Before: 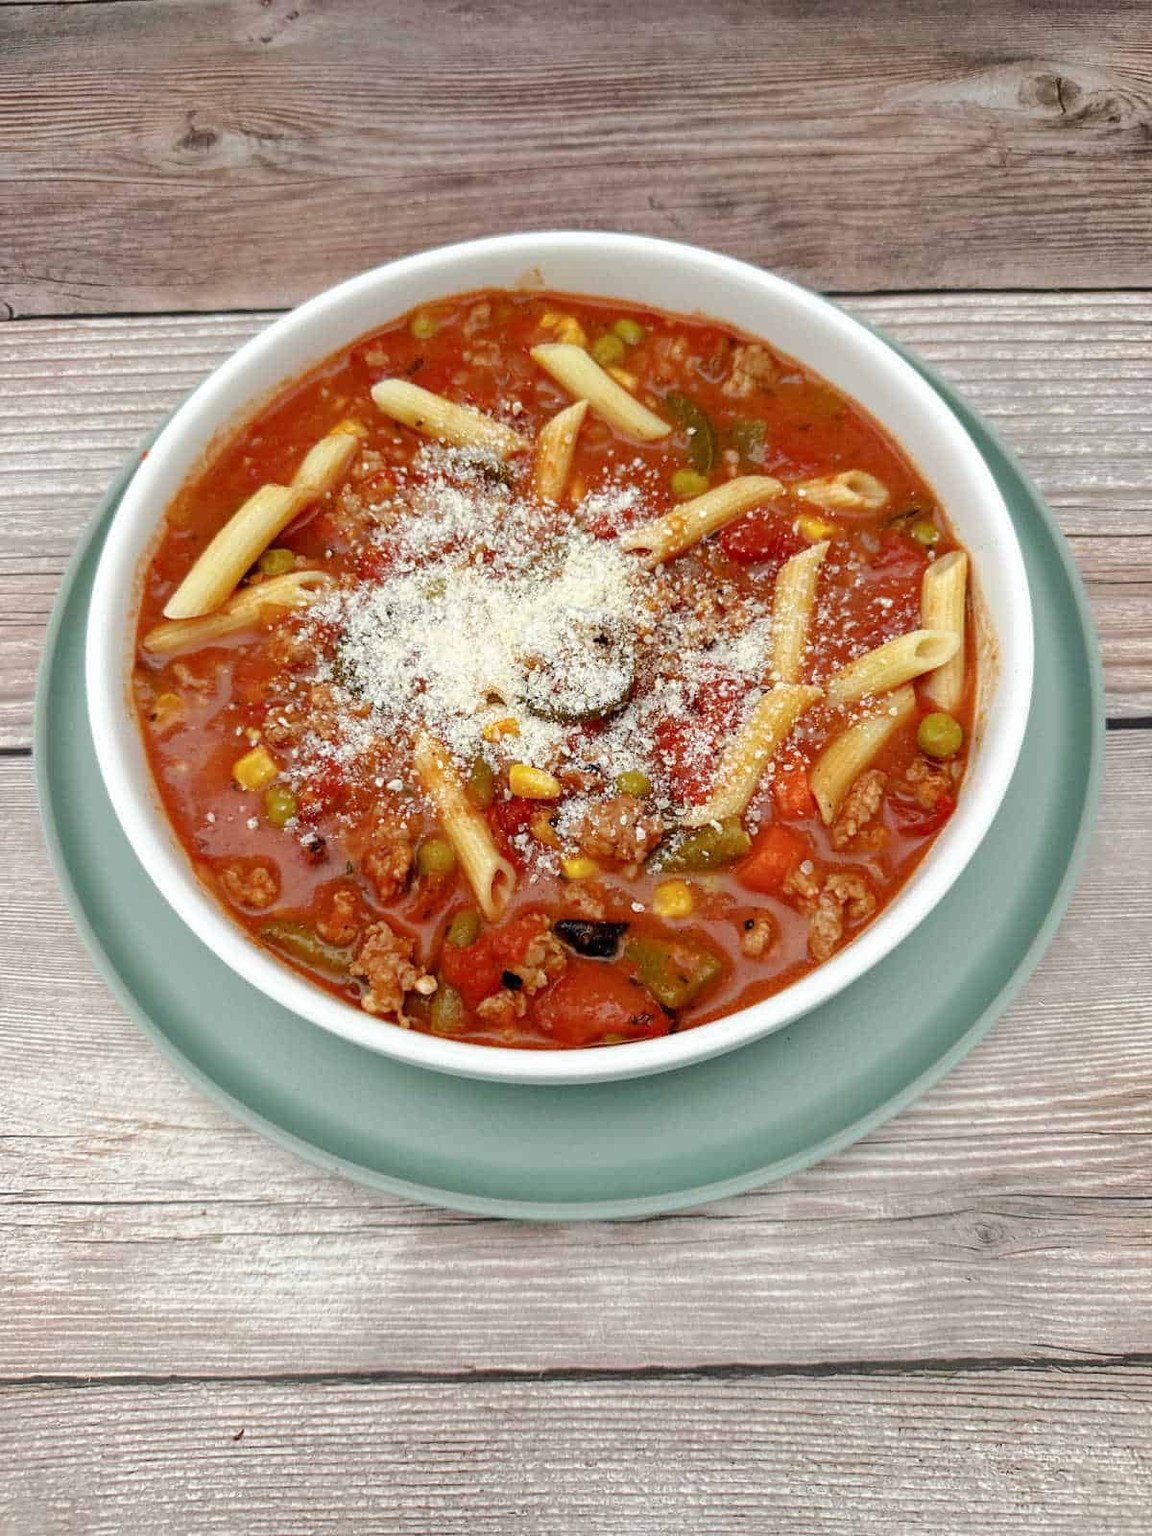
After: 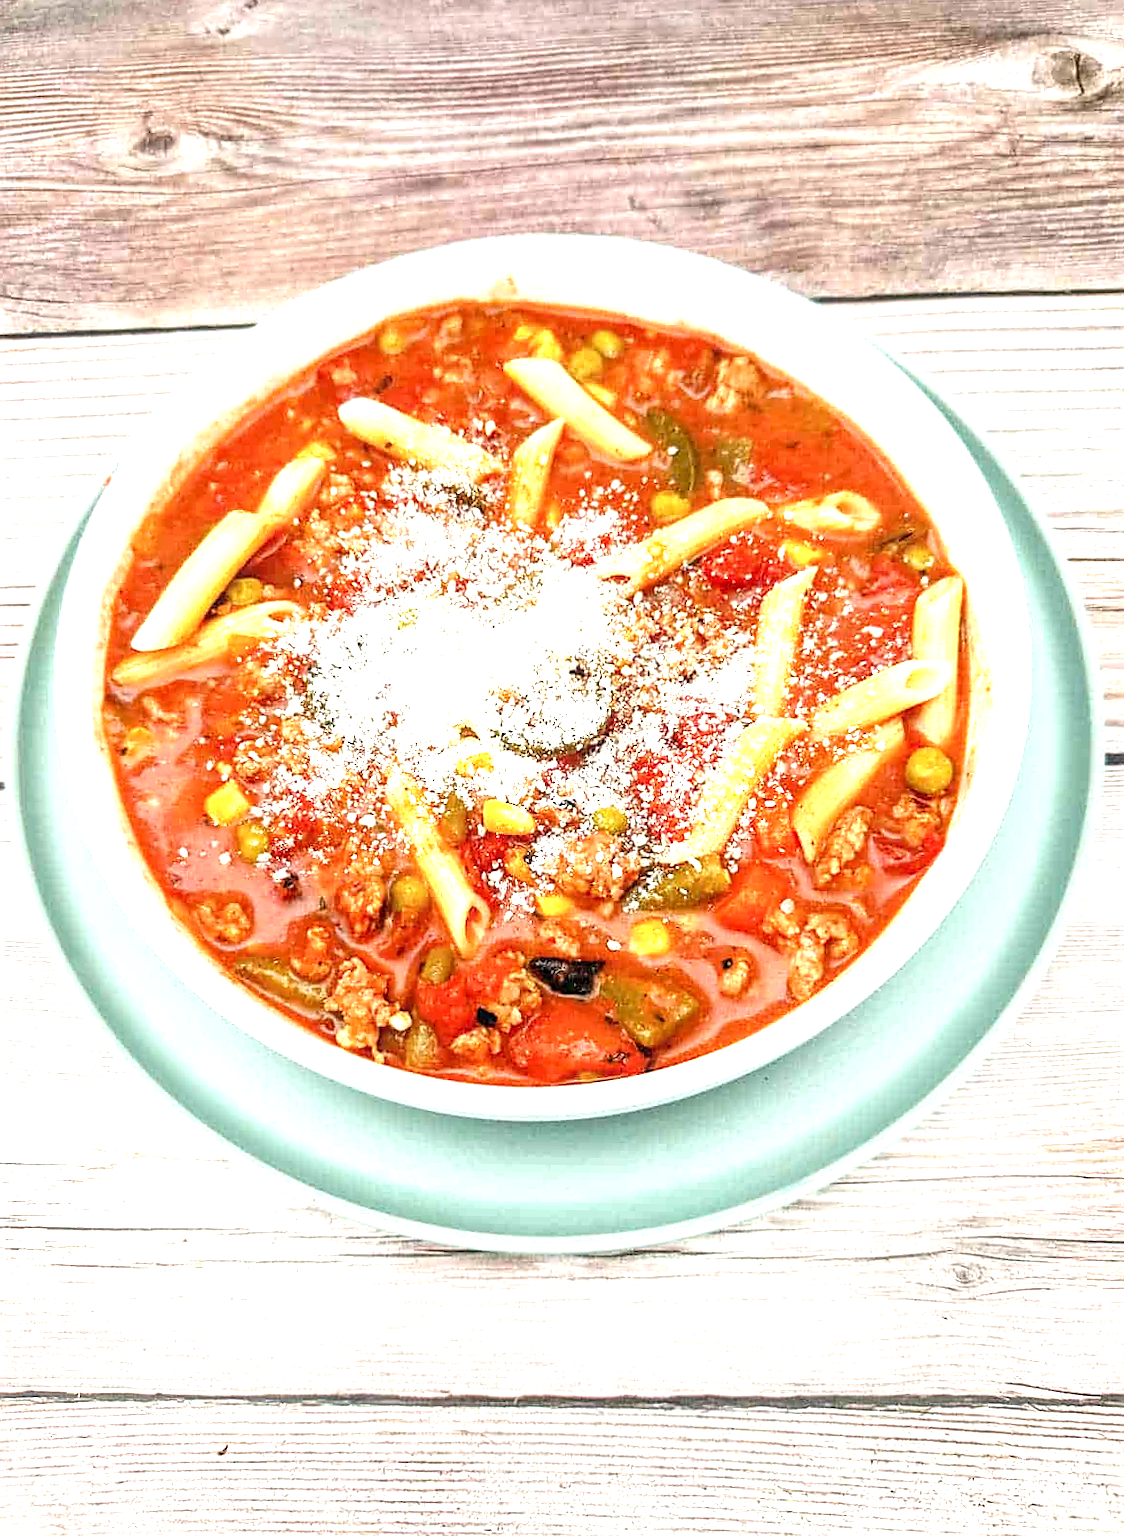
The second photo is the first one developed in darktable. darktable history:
rotate and perspective: rotation 0.074°, lens shift (vertical) 0.096, lens shift (horizontal) -0.041, crop left 0.043, crop right 0.952, crop top 0.024, crop bottom 0.979
exposure: black level correction 0, exposure 1.5 EV, compensate highlight preservation false
sharpen: radius 1.864, amount 0.398, threshold 1.271
local contrast: on, module defaults
